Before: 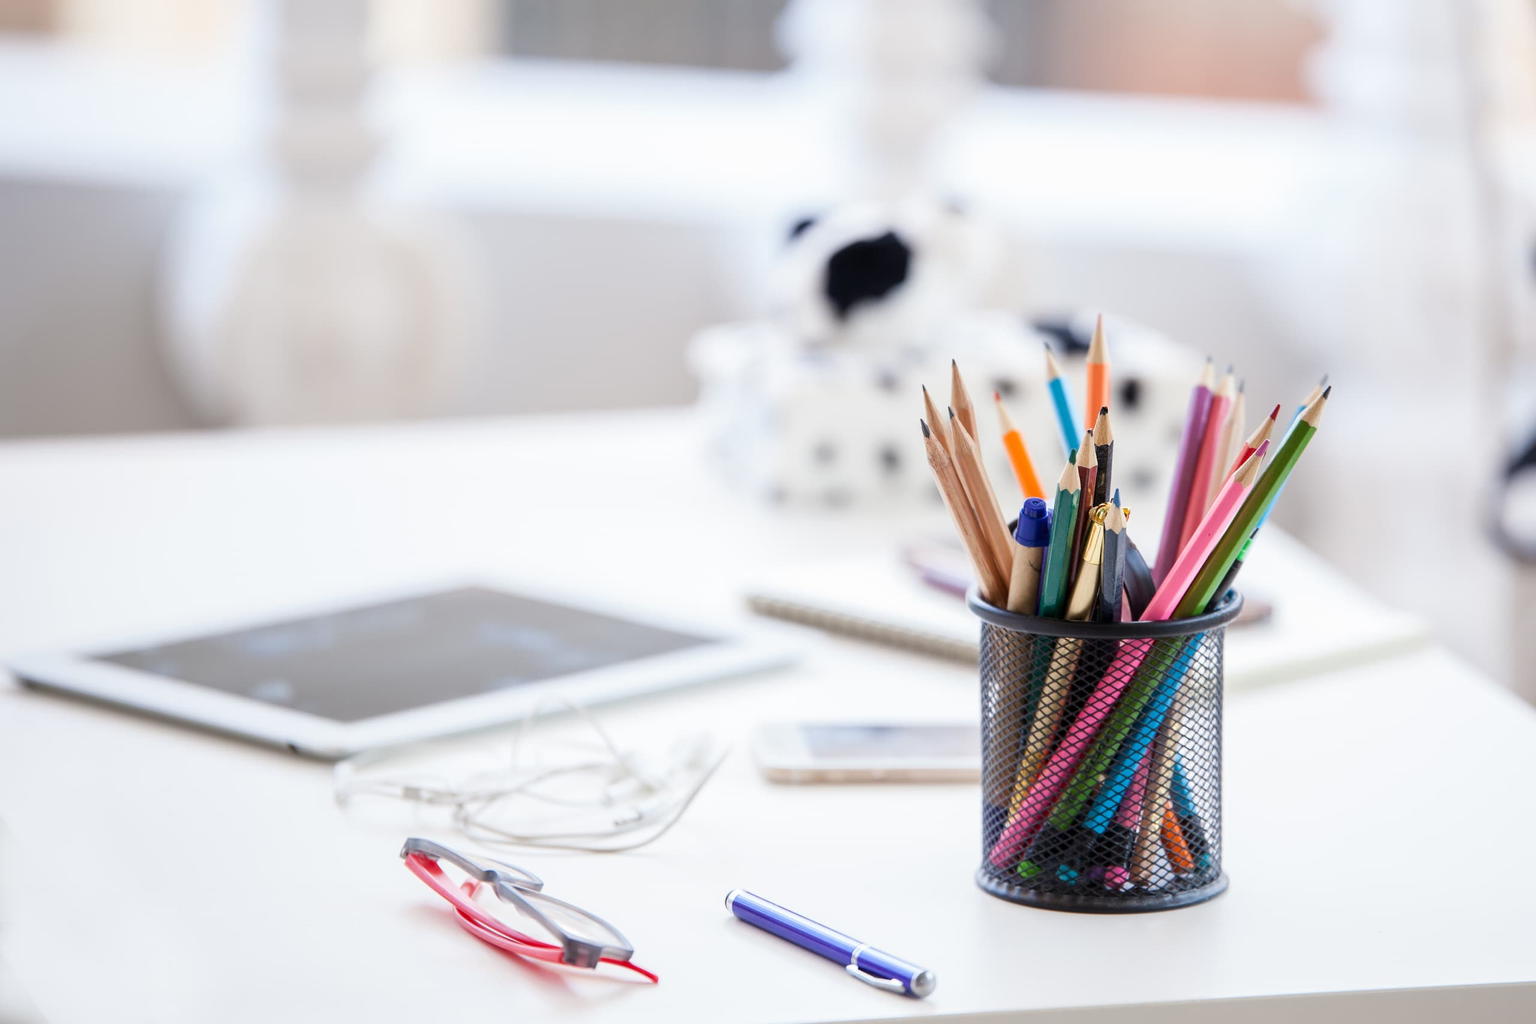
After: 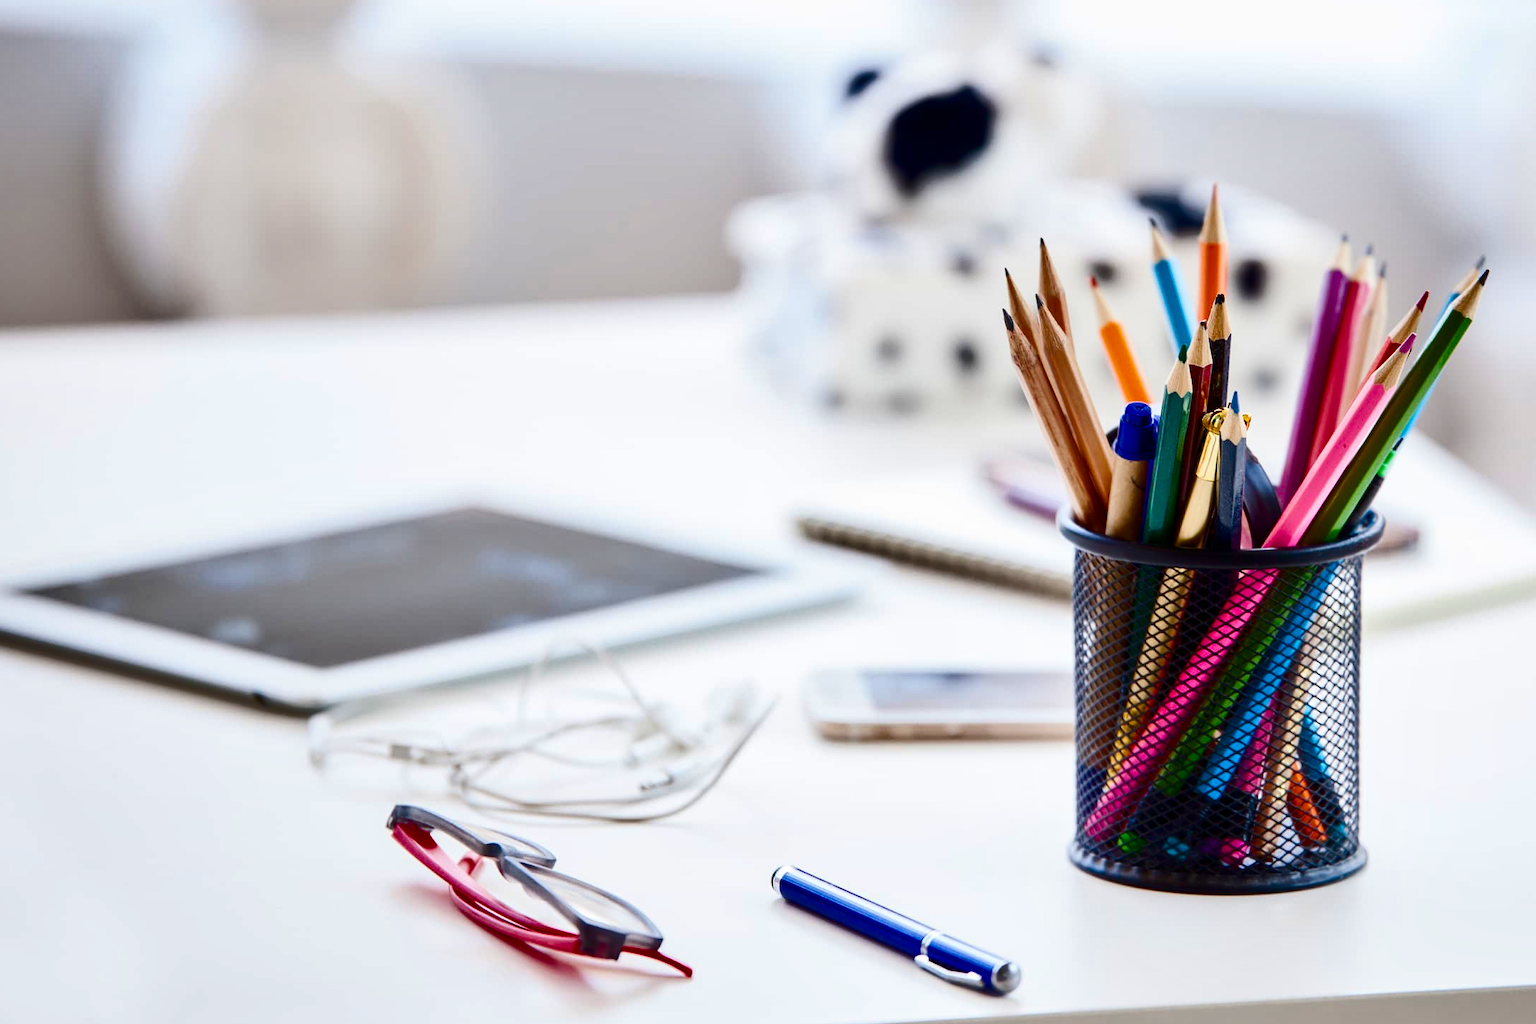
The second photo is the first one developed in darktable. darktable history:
color balance rgb: perceptual saturation grading › global saturation 20%, perceptual saturation grading › highlights -25%, perceptual saturation grading › shadows 50.52%, global vibrance 40.24%
contrast brightness saturation: contrast 0.22, brightness -0.19, saturation 0.24
crop and rotate: left 4.842%, top 15.51%, right 10.668%
shadows and highlights: shadows 60, soften with gaussian
color correction: saturation 0.8
